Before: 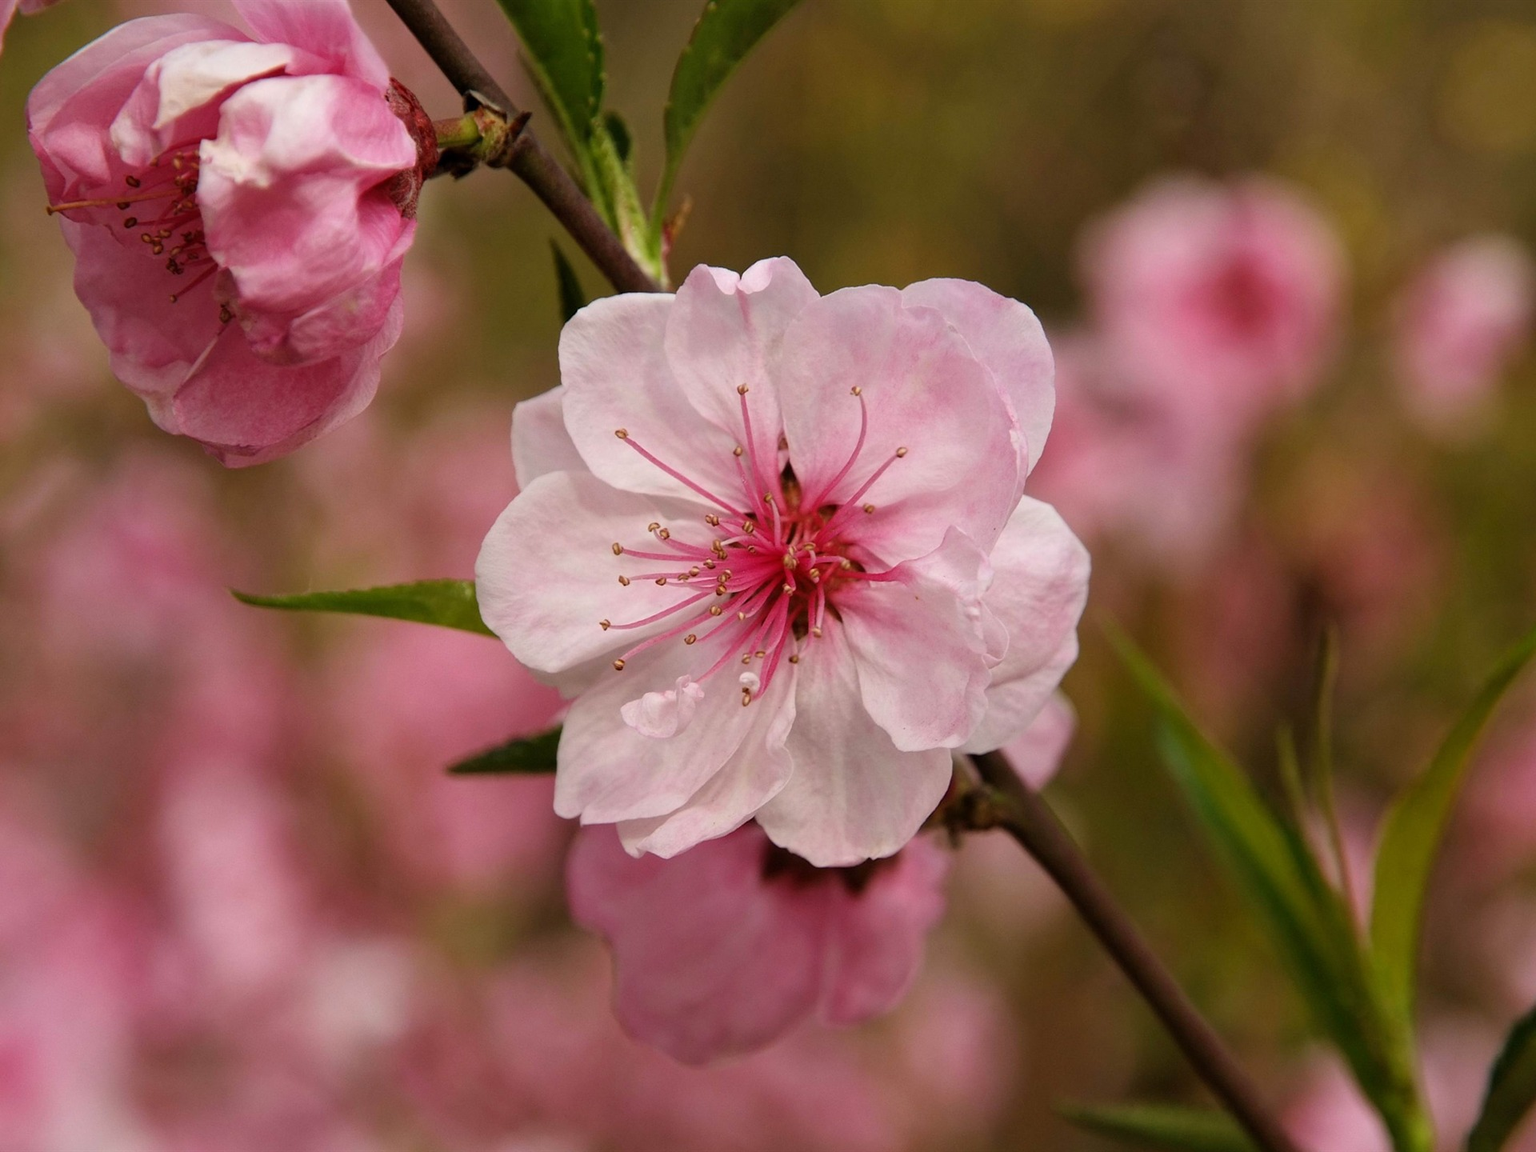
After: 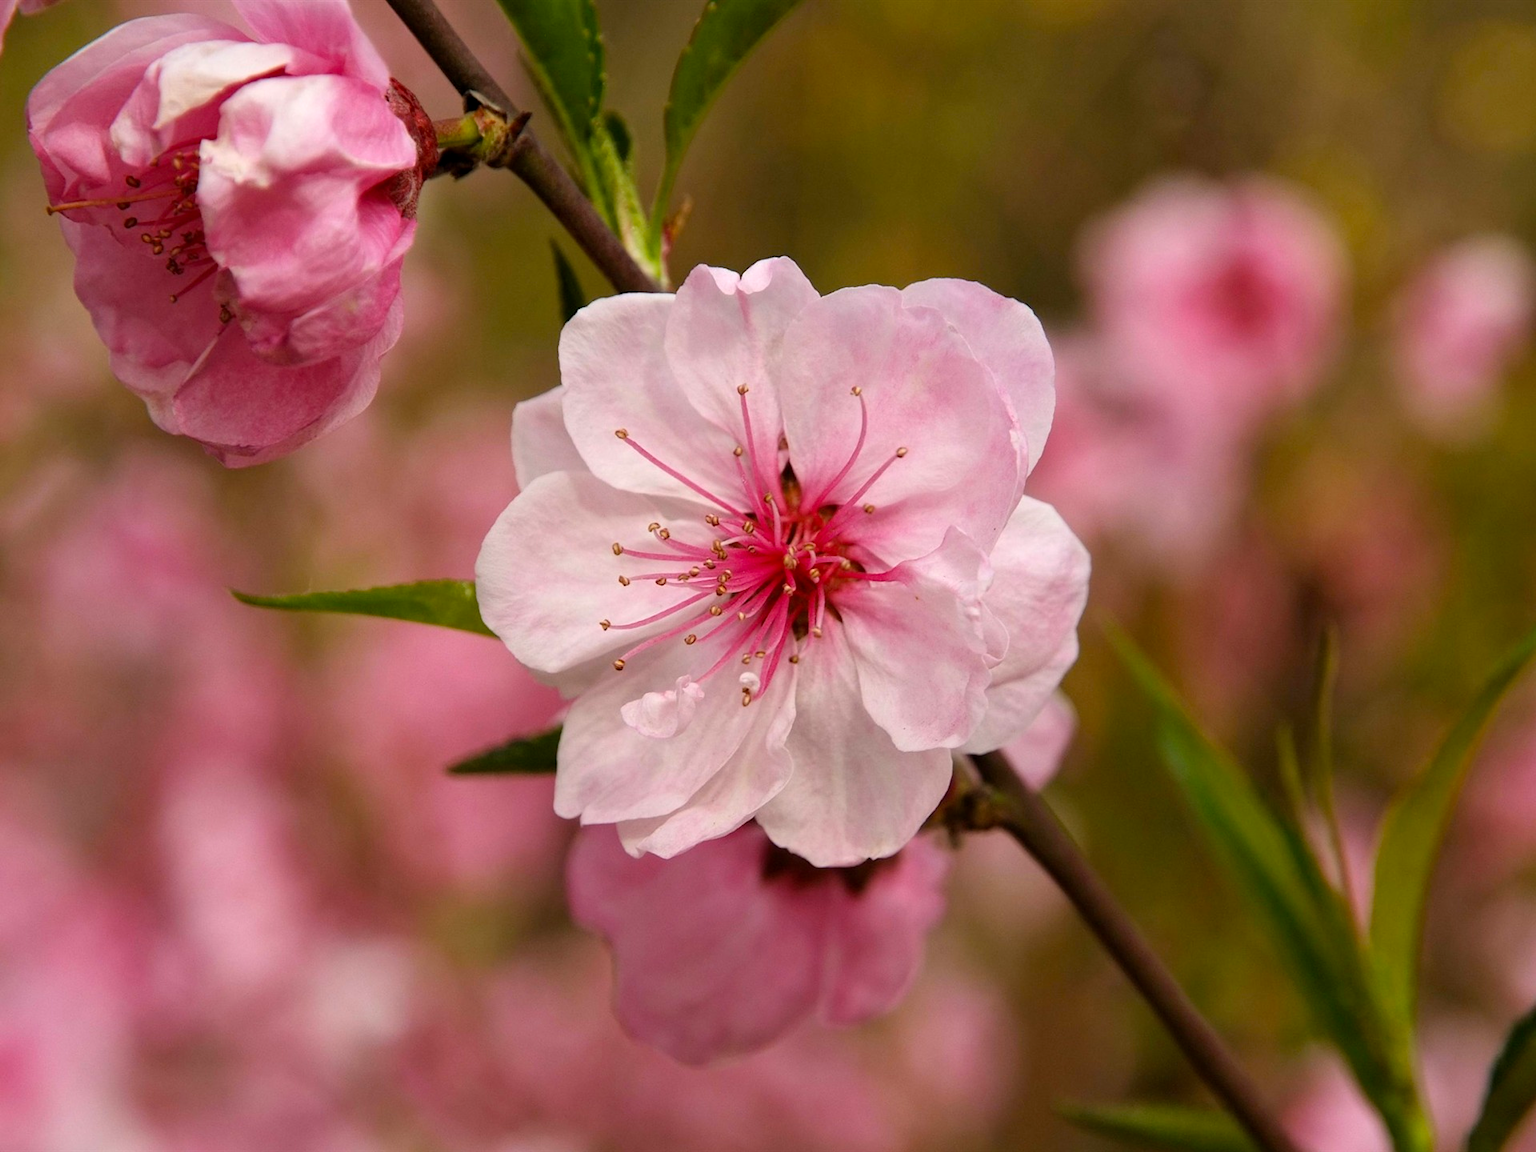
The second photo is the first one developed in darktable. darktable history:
color balance: output saturation 110%
exposure: black level correction 0.001, exposure 0.191 EV, compensate highlight preservation false
